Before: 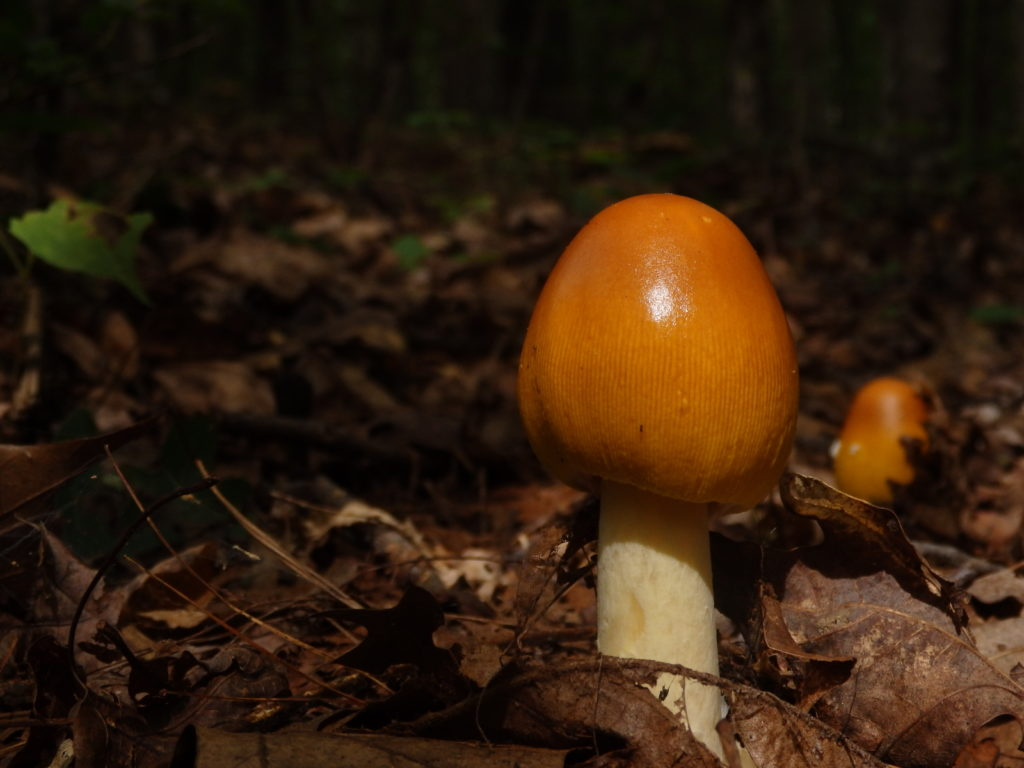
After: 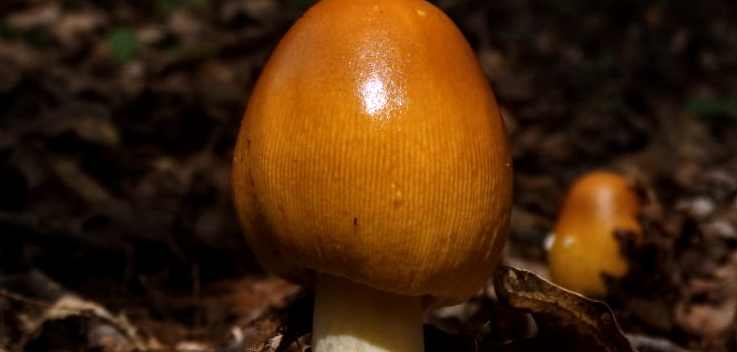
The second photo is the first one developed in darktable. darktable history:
crop and rotate: left 27.938%, top 27.046%, bottom 27.046%
tone equalizer: -8 EV -0.417 EV, -7 EV -0.389 EV, -6 EV -0.333 EV, -5 EV -0.222 EV, -3 EV 0.222 EV, -2 EV 0.333 EV, -1 EV 0.389 EV, +0 EV 0.417 EV, edges refinement/feathering 500, mask exposure compensation -1.57 EV, preserve details no
local contrast: on, module defaults
white balance: red 0.967, blue 1.119, emerald 0.756
